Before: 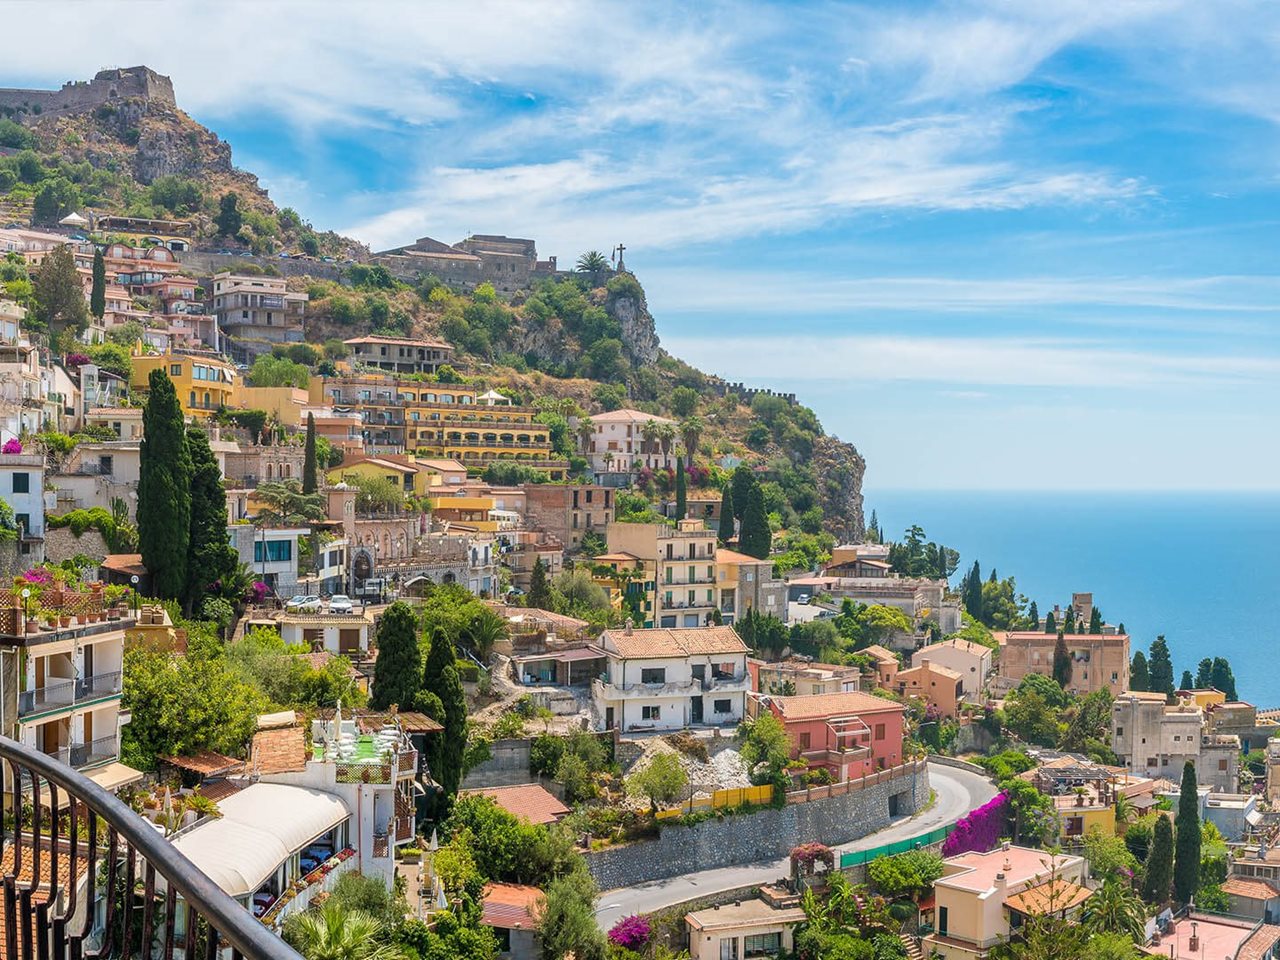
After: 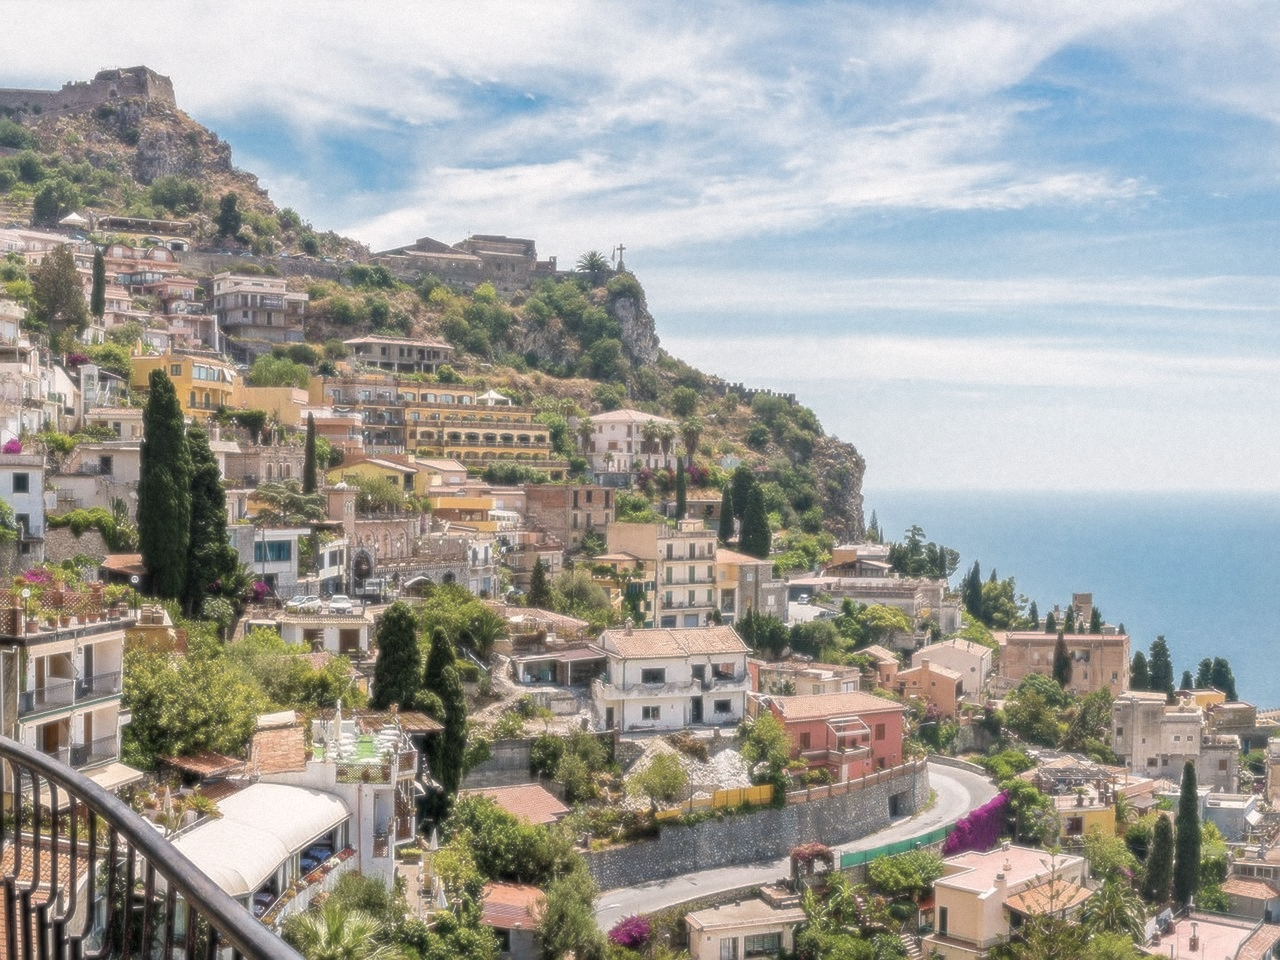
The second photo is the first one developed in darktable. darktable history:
grain: mid-tones bias 0%
soften: size 8.67%, mix 49%
color correction: highlights a* 5.59, highlights b* 5.24, saturation 0.68
sharpen: on, module defaults
